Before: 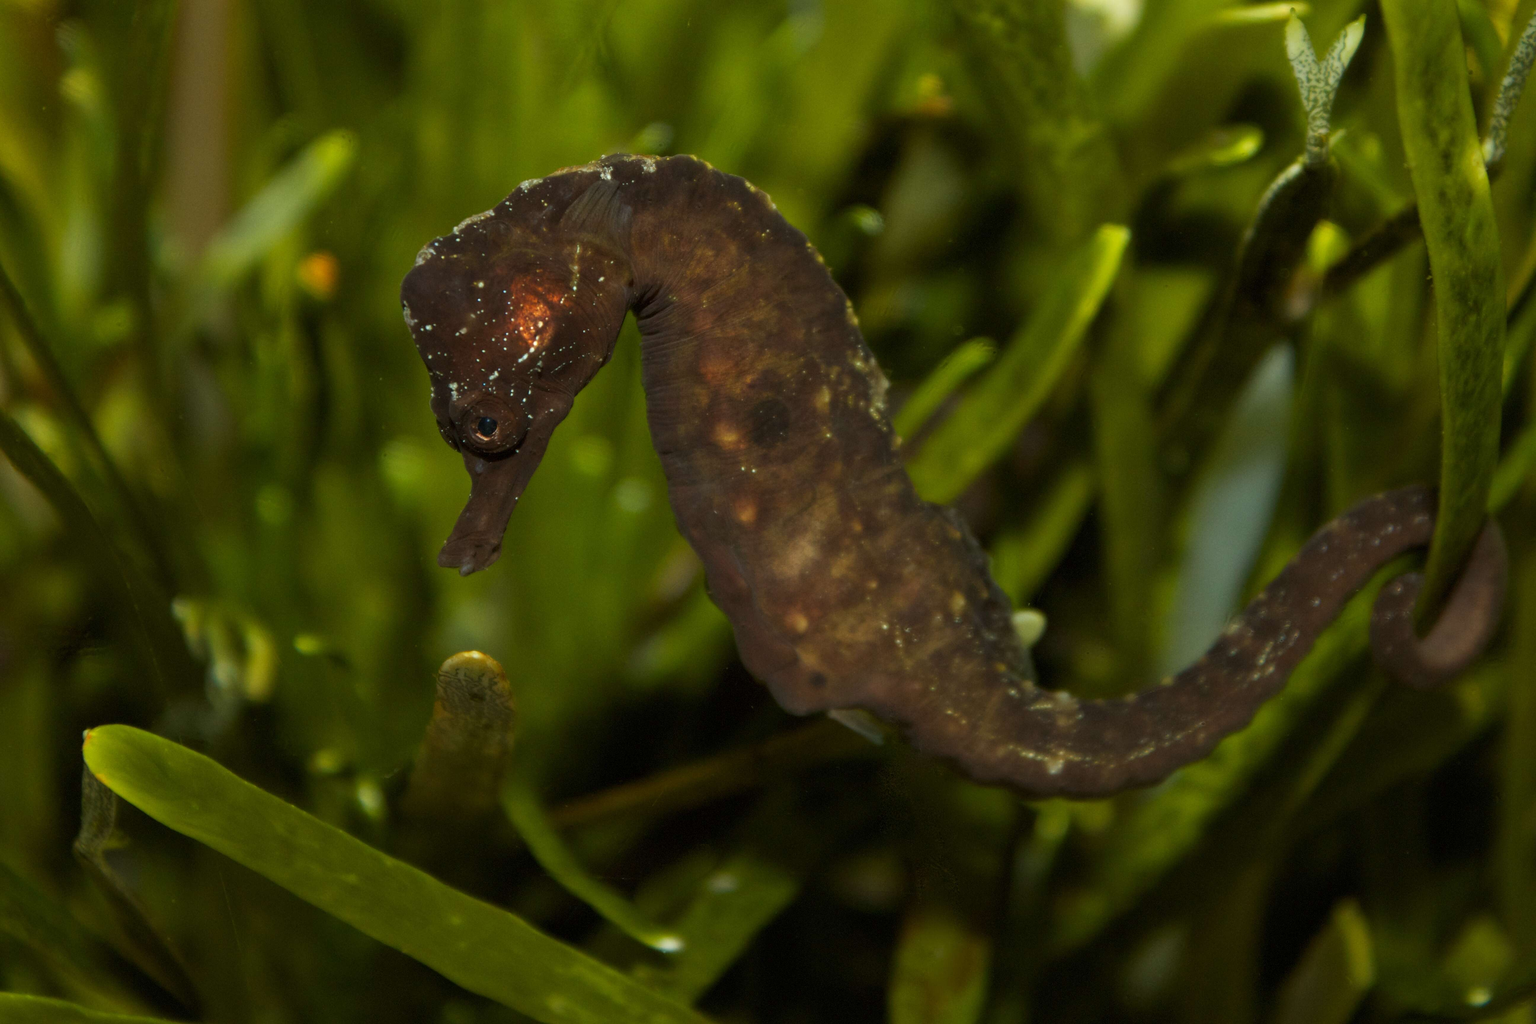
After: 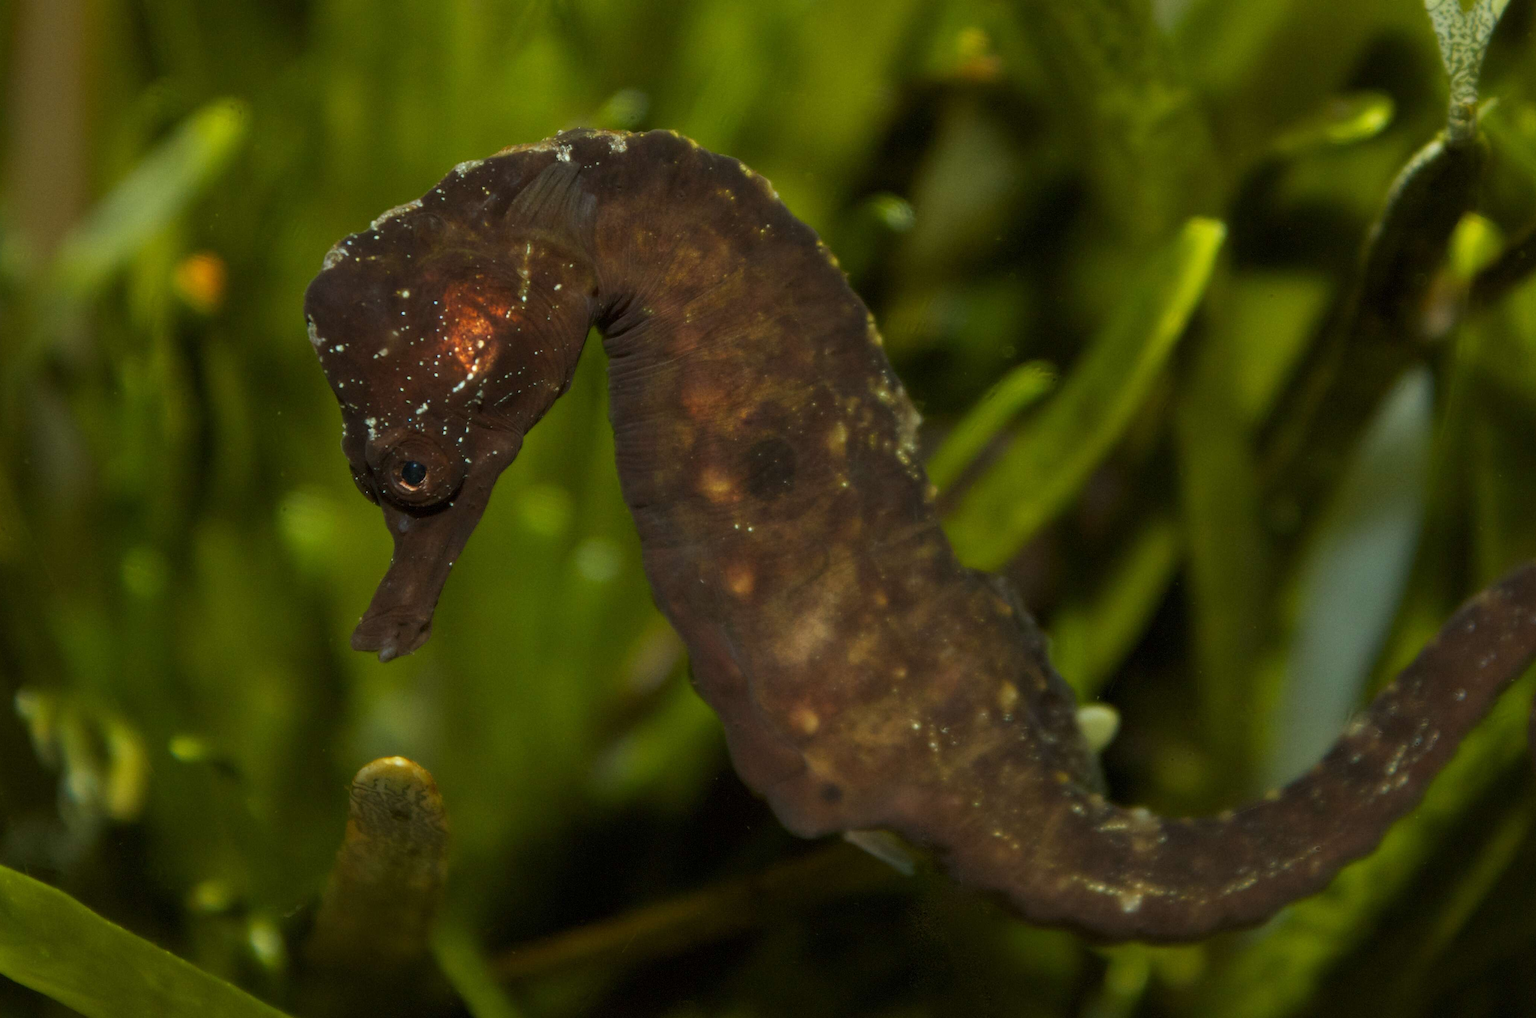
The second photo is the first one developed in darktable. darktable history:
crop and rotate: left 10.429%, top 5.097%, right 10.393%, bottom 16.142%
